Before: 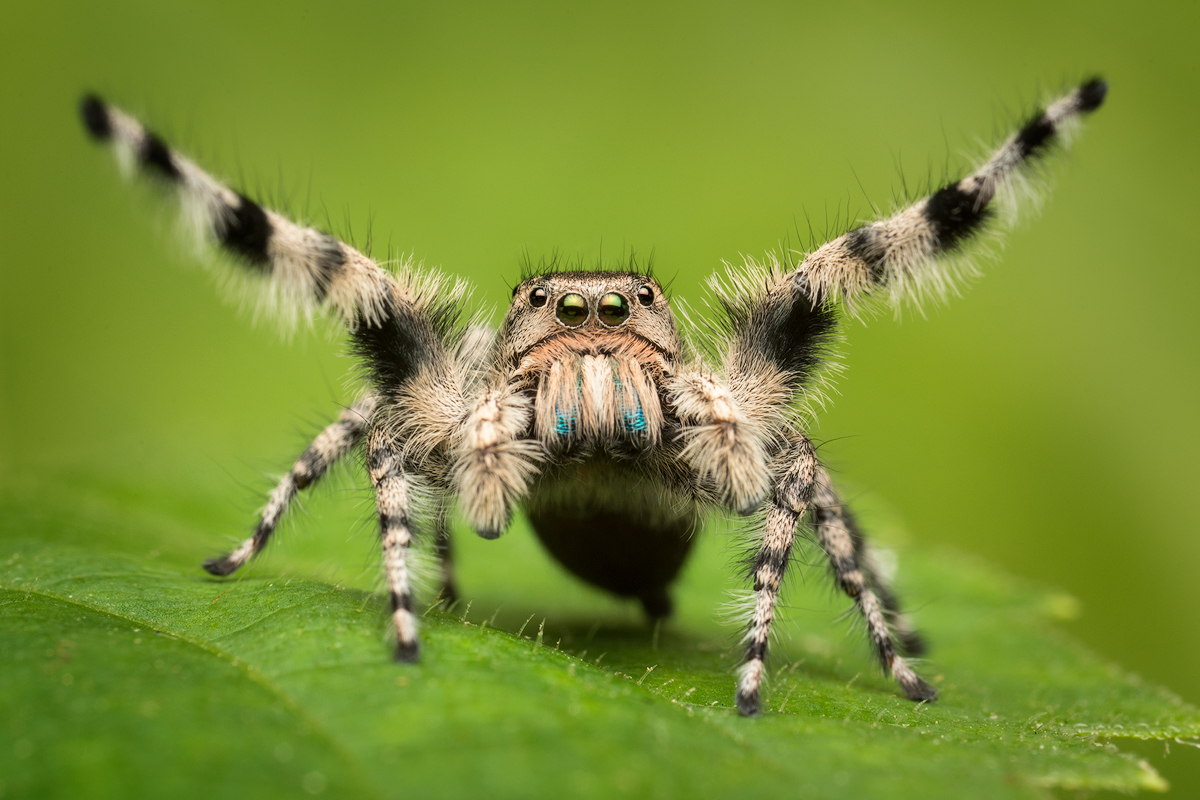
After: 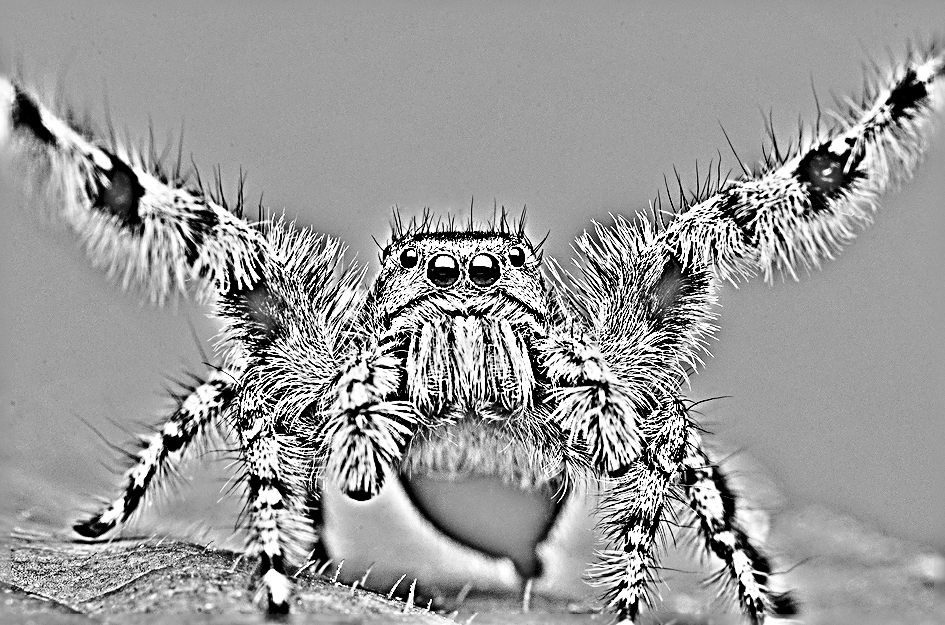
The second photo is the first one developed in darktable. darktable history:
highpass: on, module defaults
base curve: curves: ch0 [(0, 0) (0.028, 0.03) (0.121, 0.232) (0.46, 0.748) (0.859, 0.968) (1, 1)]
sharpen: radius 4.001, amount 2
crop and rotate: left 10.77%, top 5.1%, right 10.41%, bottom 16.76%
